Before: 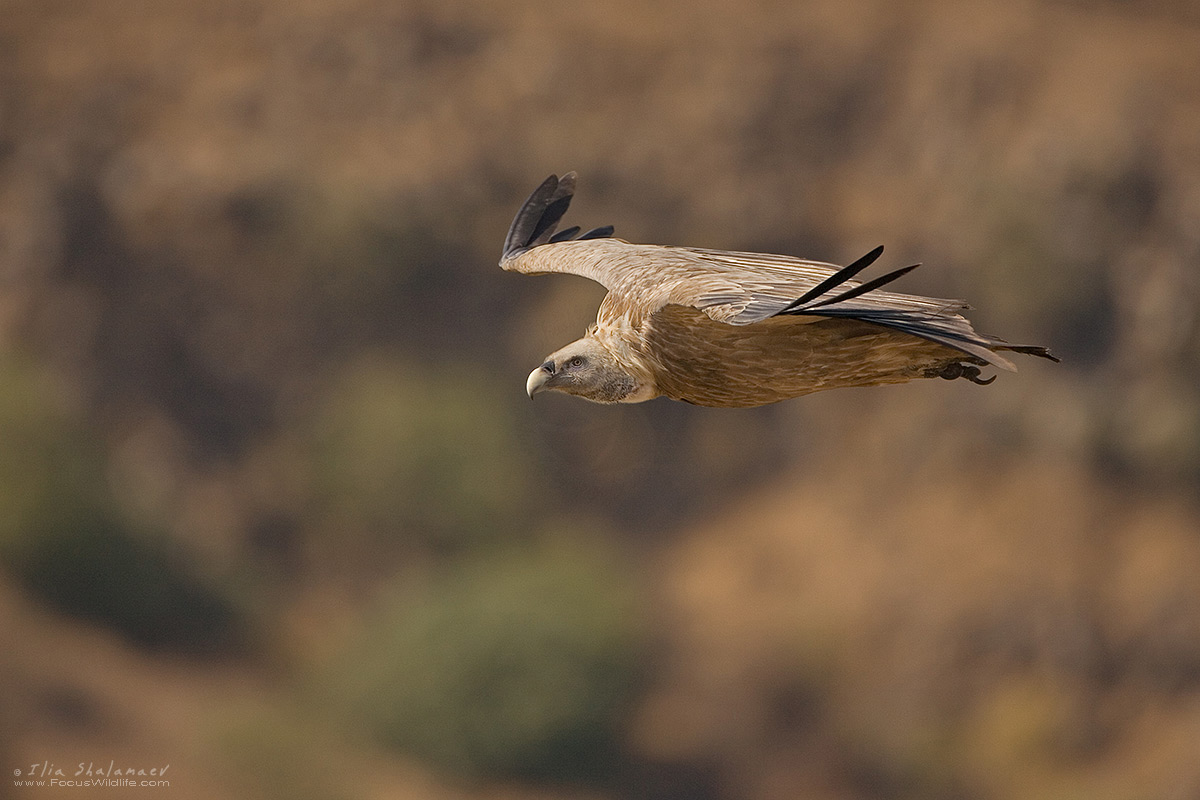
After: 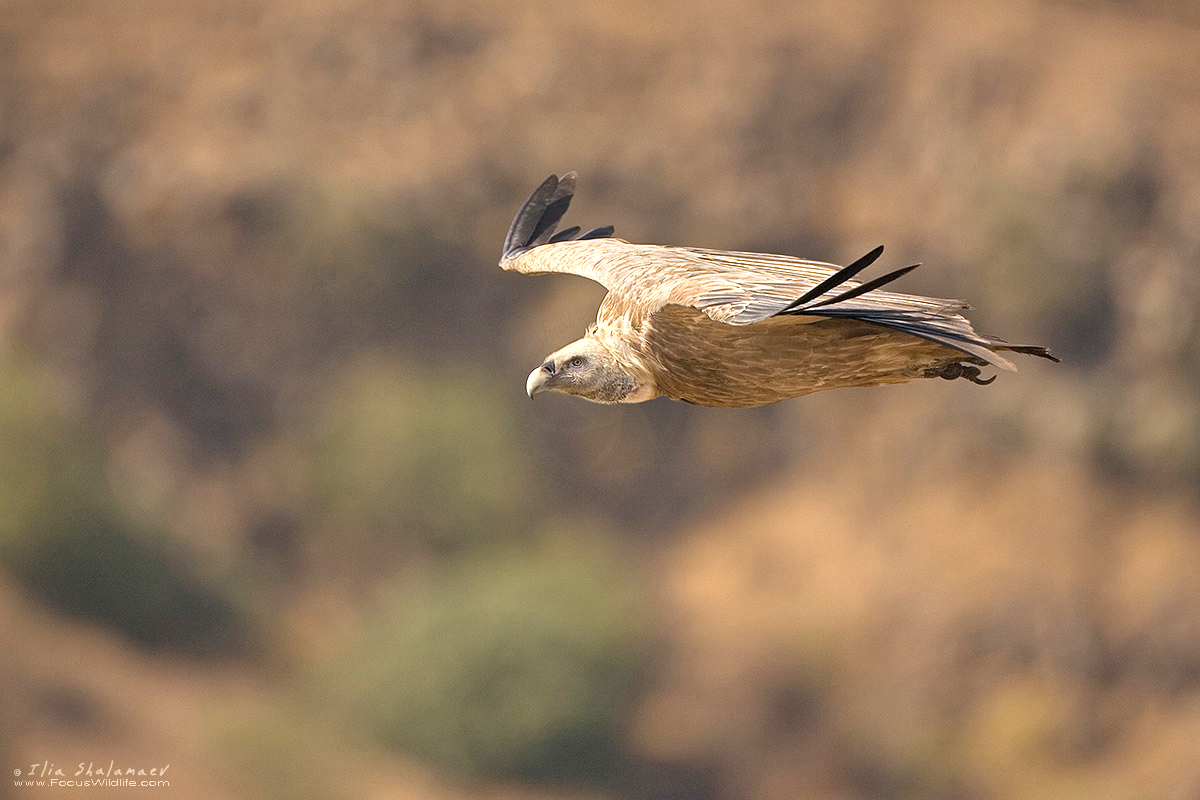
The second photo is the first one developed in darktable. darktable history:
exposure: black level correction 0, exposure 0.95 EV, compensate exposure bias true, compensate highlight preservation false
tone equalizer: on, module defaults
color balance rgb: linear chroma grading › shadows -3%, linear chroma grading › highlights -4%
